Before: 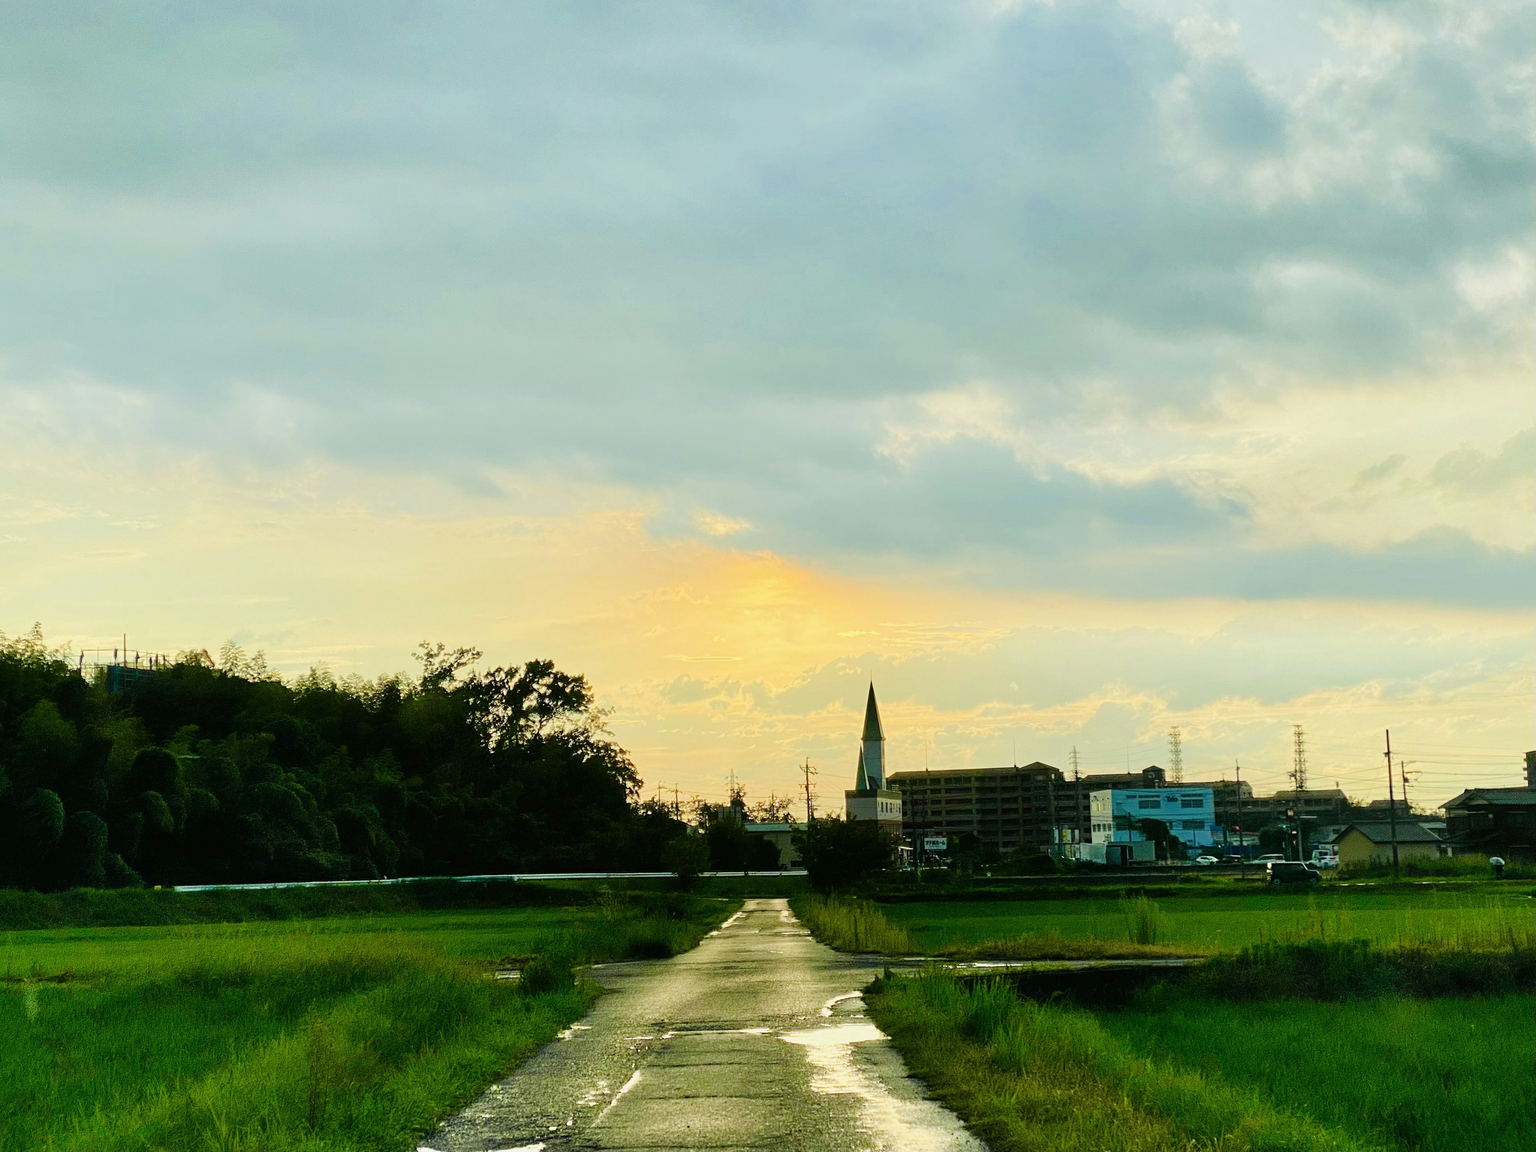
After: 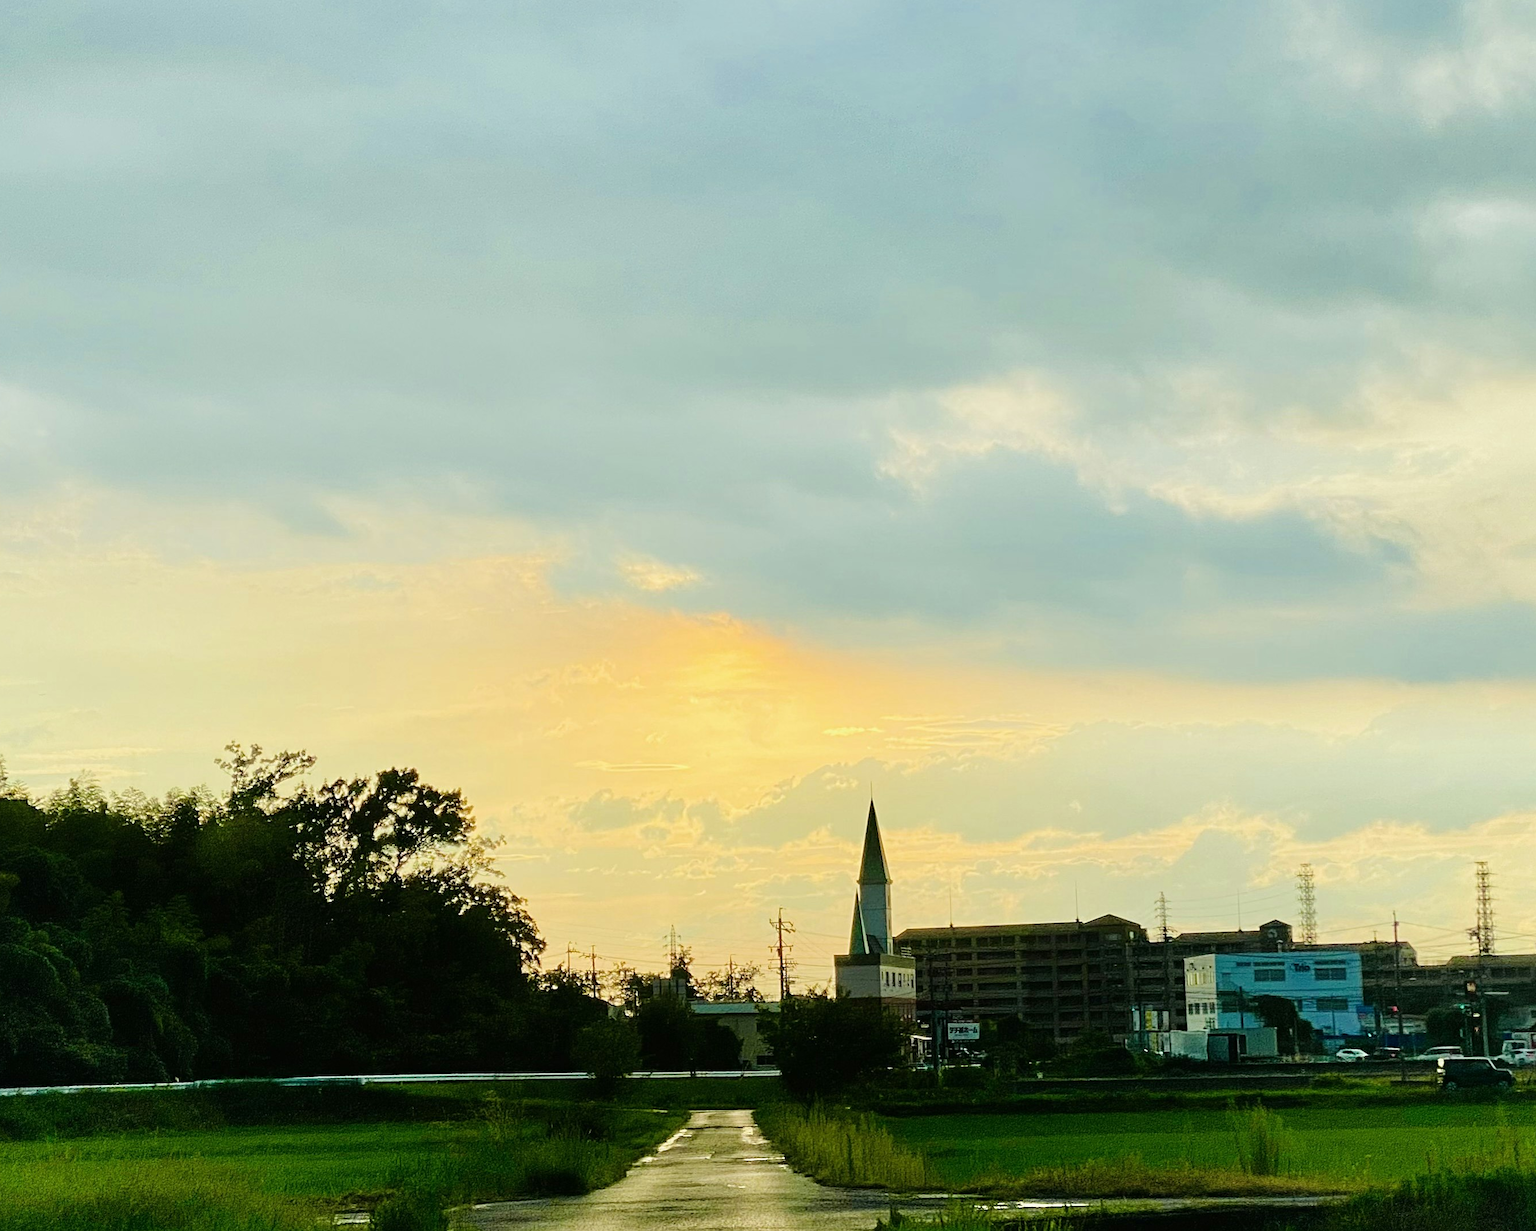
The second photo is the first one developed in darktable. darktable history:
sharpen: amount 0.2
crop and rotate: left 17.046%, top 10.659%, right 12.989%, bottom 14.553%
